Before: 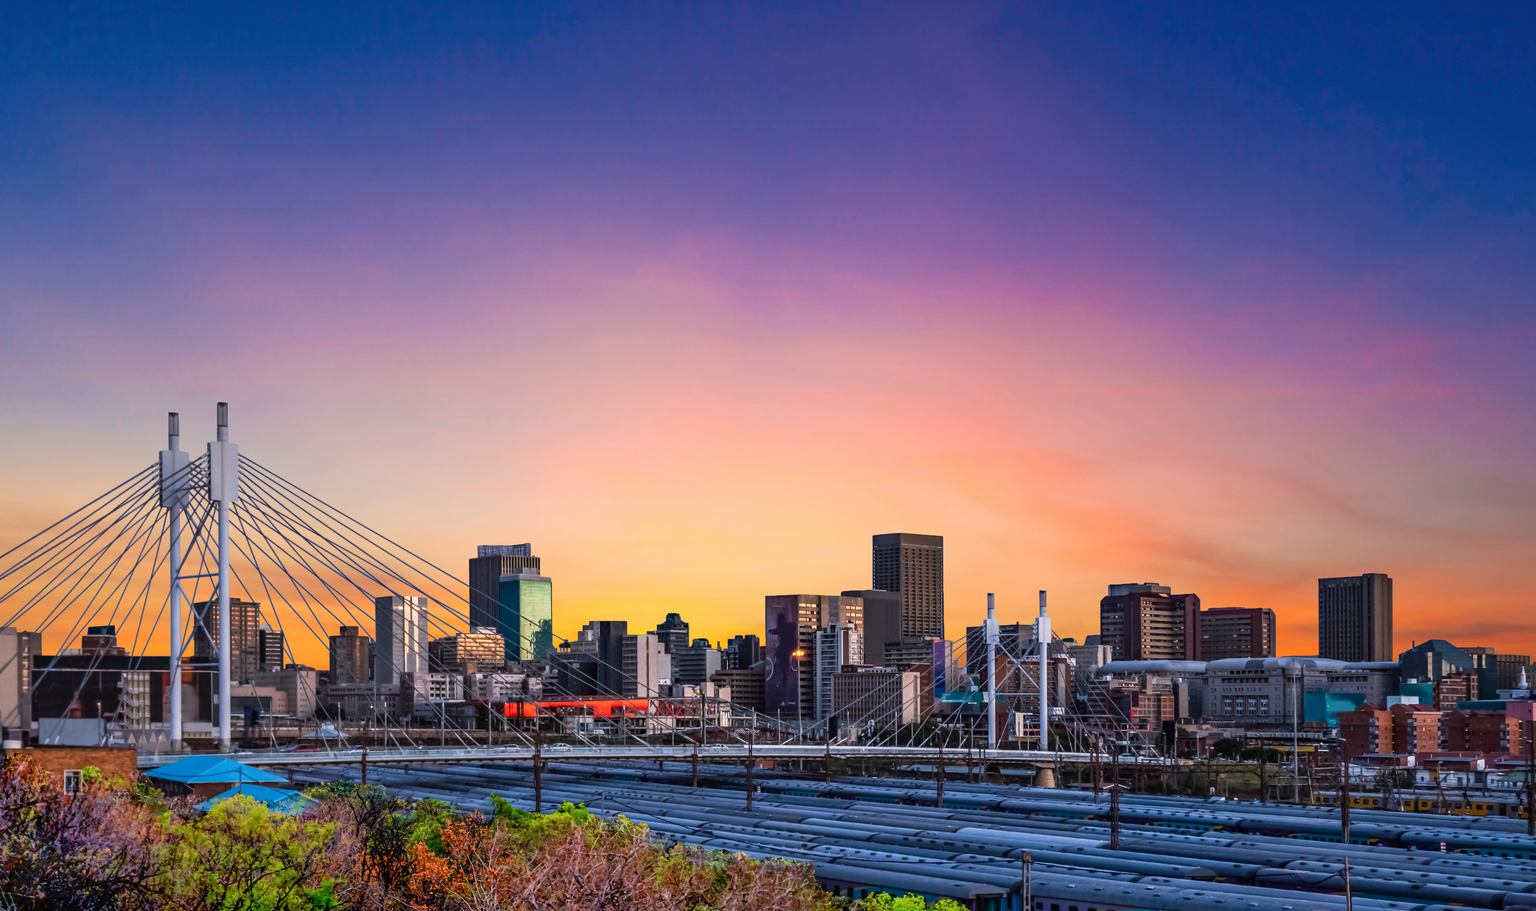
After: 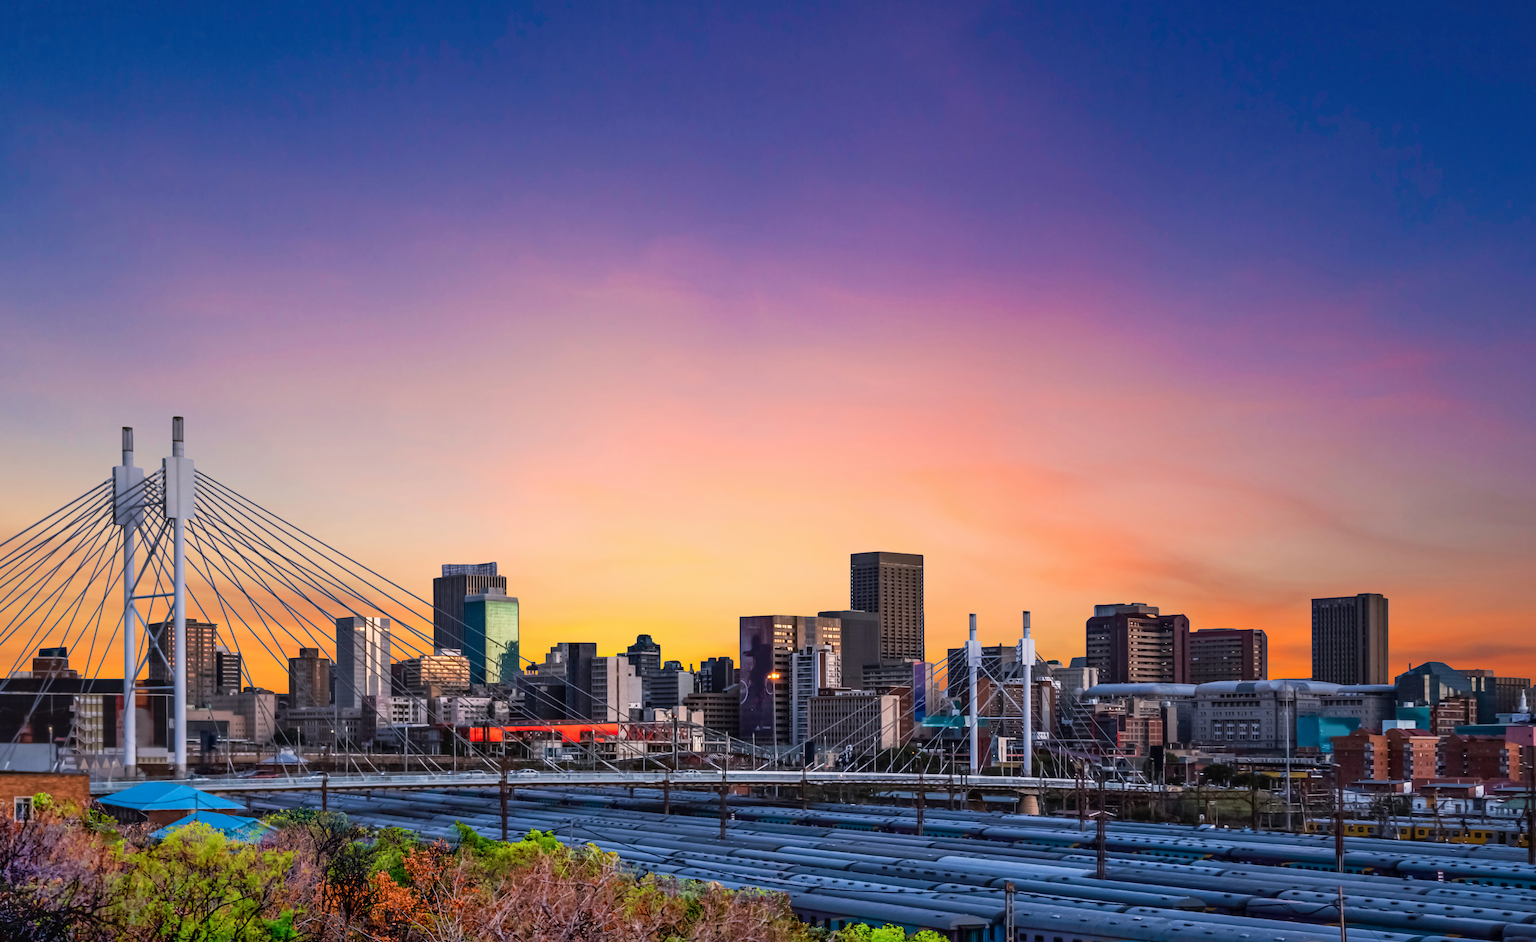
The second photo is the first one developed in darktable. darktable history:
crop and rotate: left 3.316%
